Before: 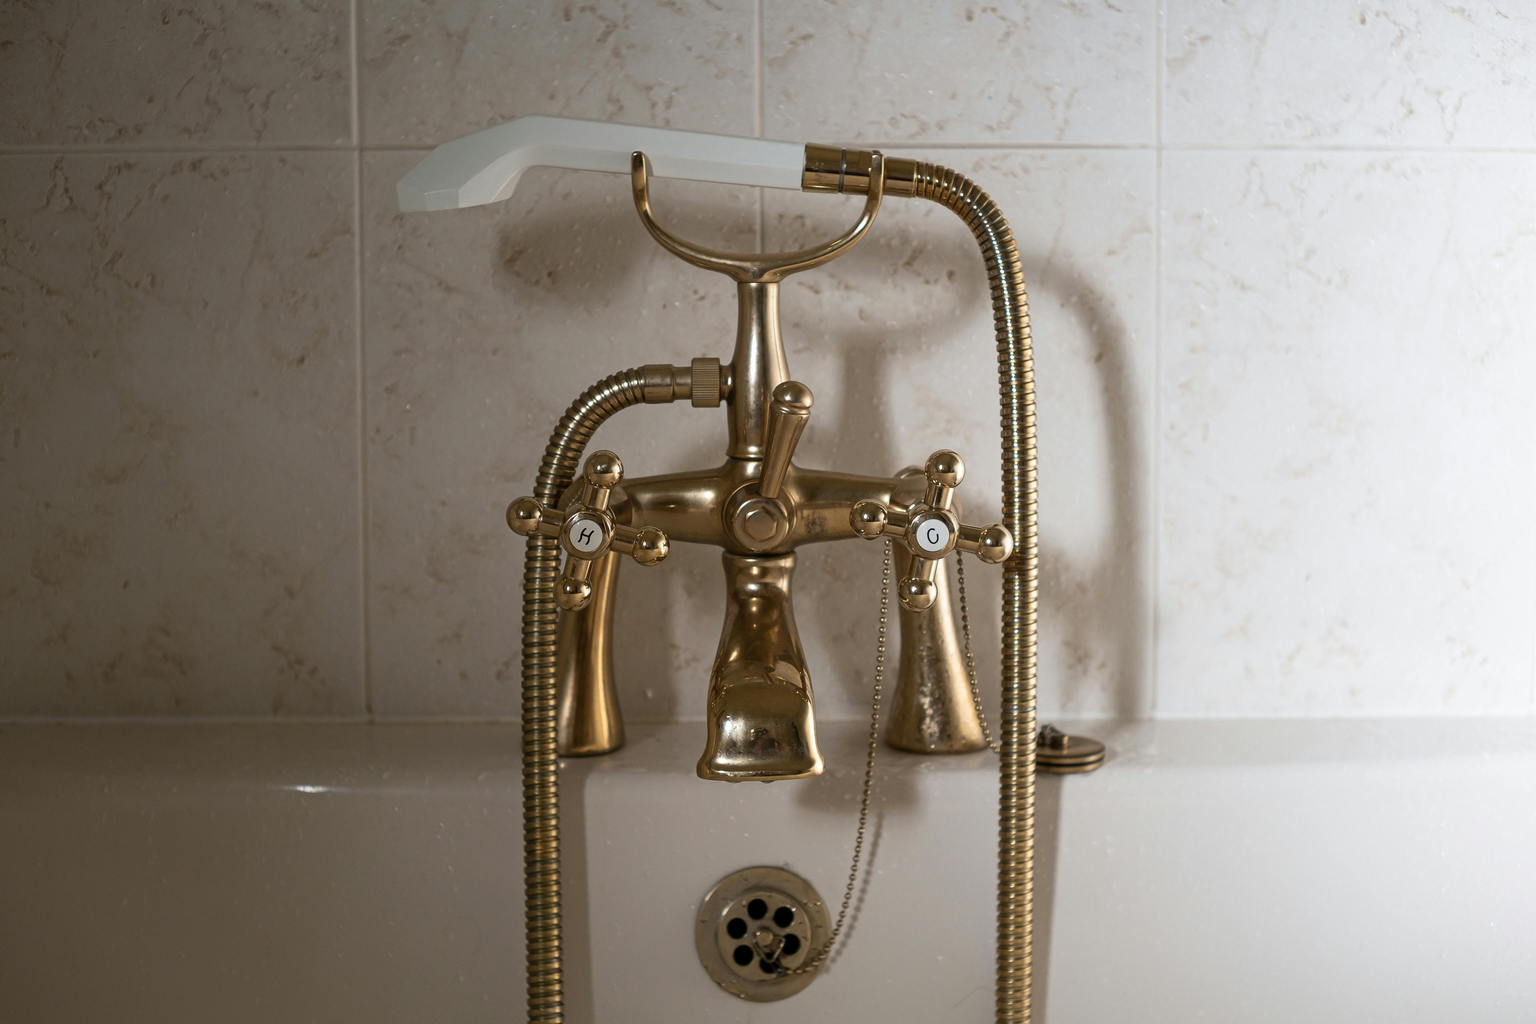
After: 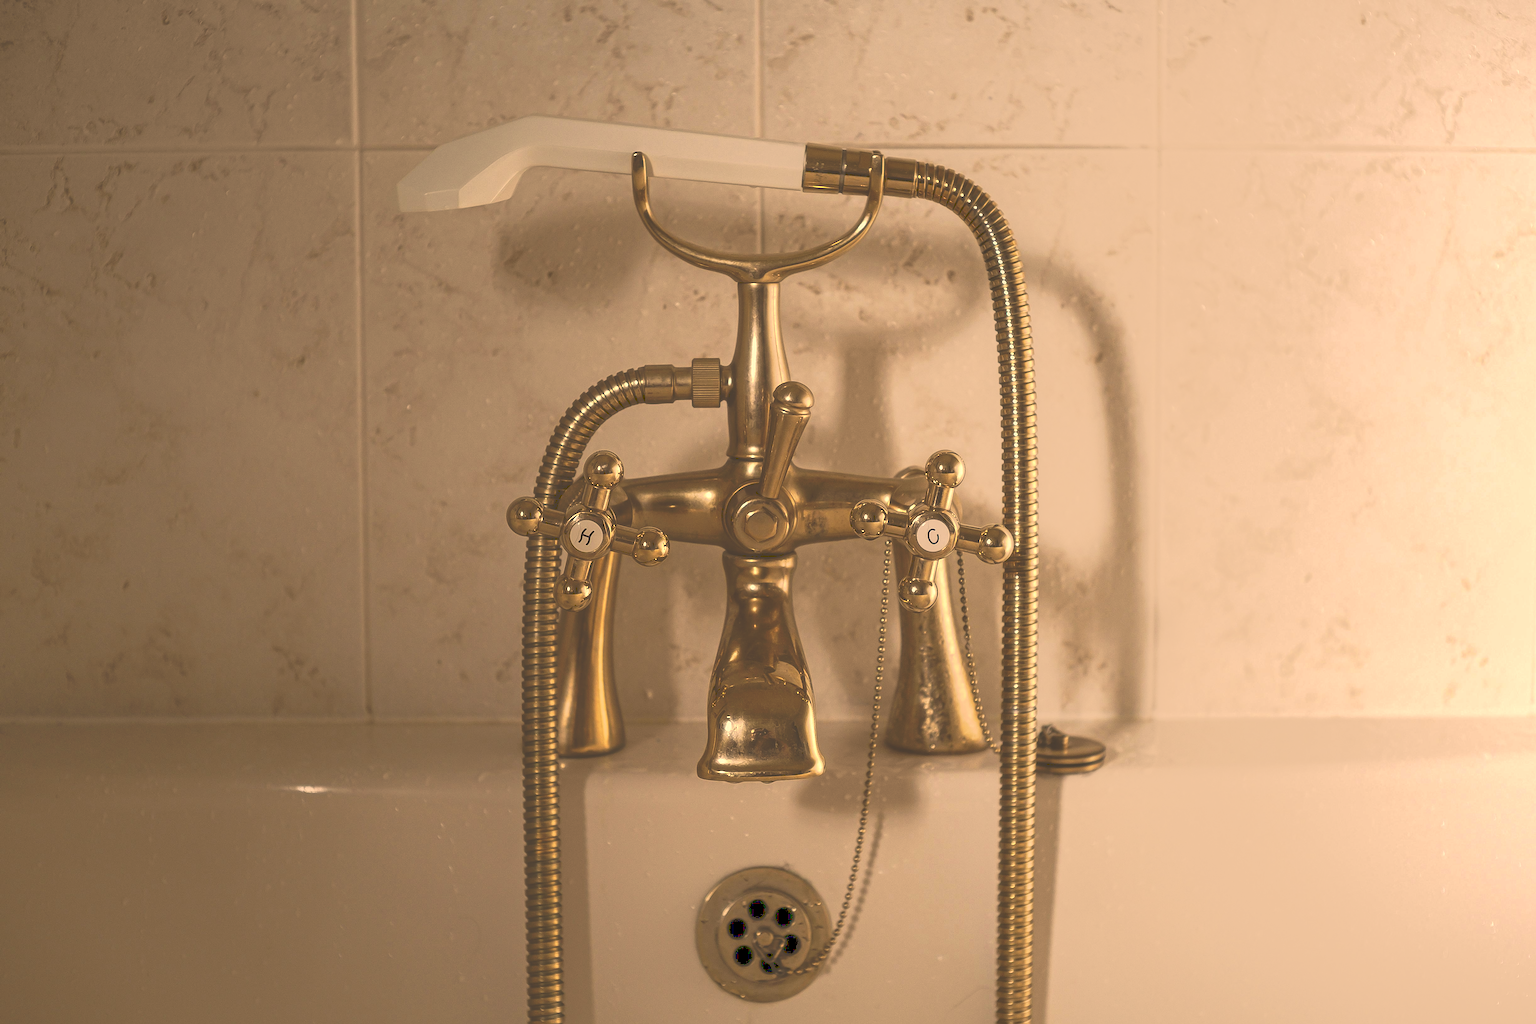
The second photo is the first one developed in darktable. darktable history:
local contrast: highlights 55%, shadows 52%, detail 130%, midtone range 0.452
sharpen: on, module defaults
tone curve: curves: ch0 [(0, 0) (0.003, 0.313) (0.011, 0.317) (0.025, 0.317) (0.044, 0.322) (0.069, 0.327) (0.1, 0.335) (0.136, 0.347) (0.177, 0.364) (0.224, 0.384) (0.277, 0.421) (0.335, 0.459) (0.399, 0.501) (0.468, 0.554) (0.543, 0.611) (0.623, 0.679) (0.709, 0.751) (0.801, 0.804) (0.898, 0.844) (1, 1)], preserve colors none
color correction: highlights a* 15, highlights b* 31.55
